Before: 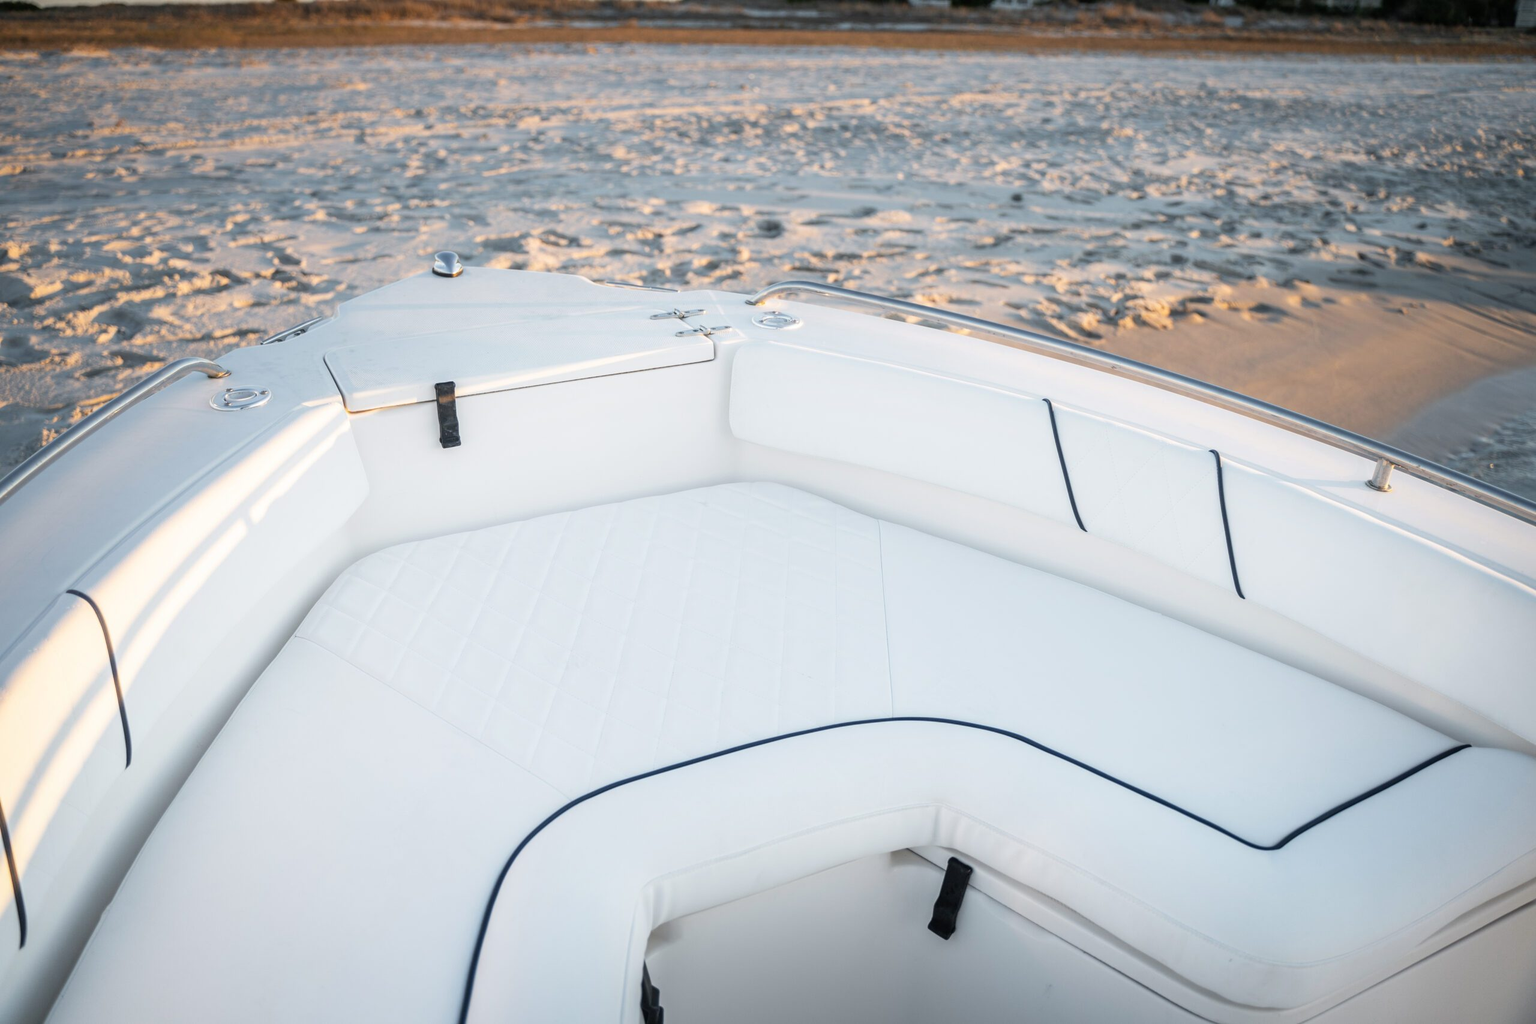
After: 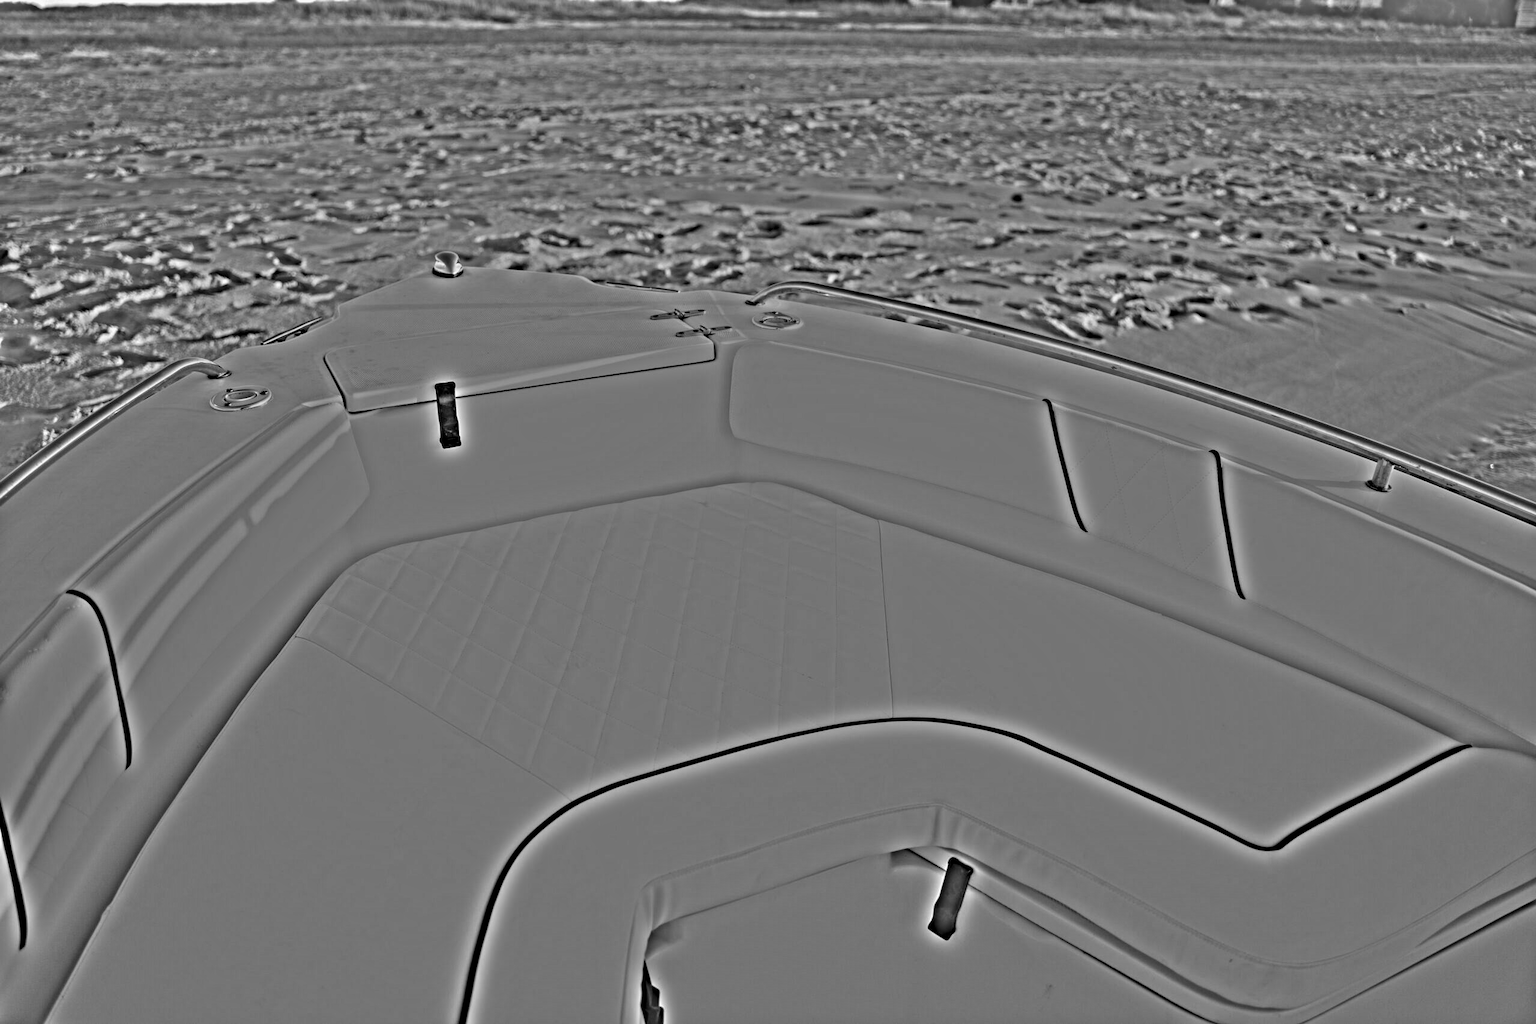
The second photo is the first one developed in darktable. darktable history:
highpass: sharpness 49.79%, contrast boost 49.79%
monochrome: a 32, b 64, size 2.3
